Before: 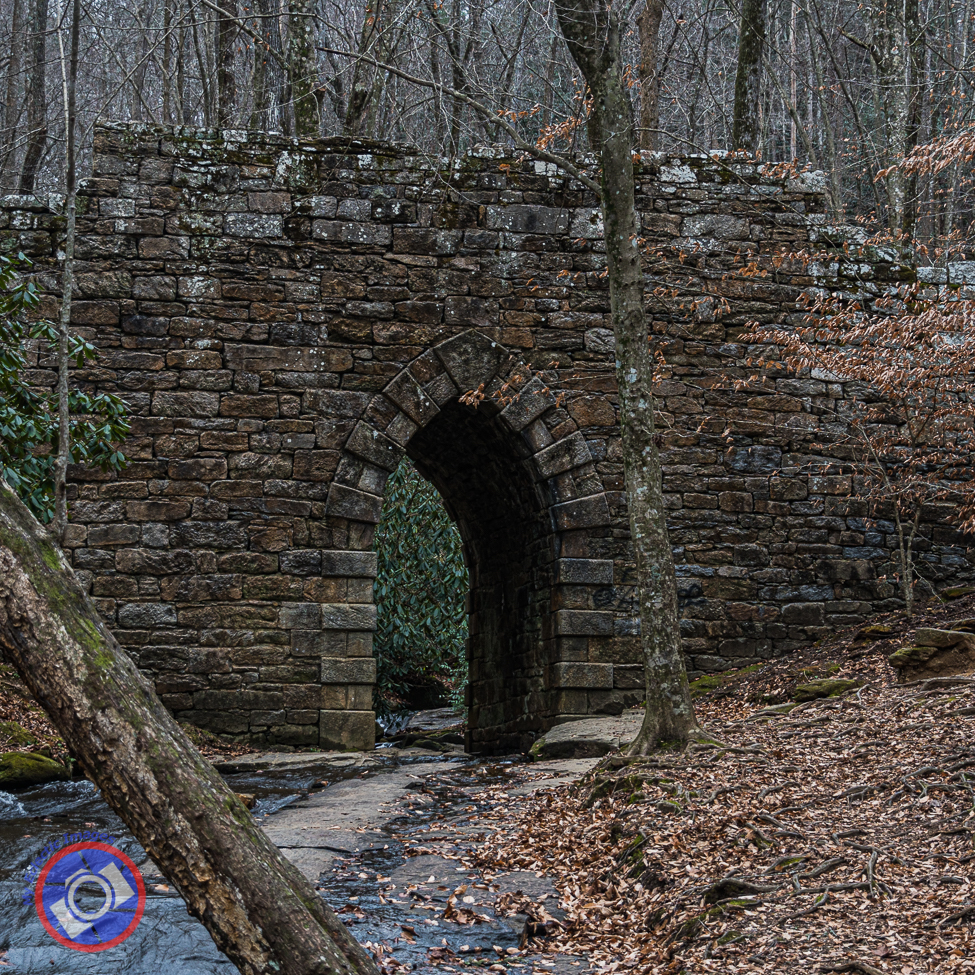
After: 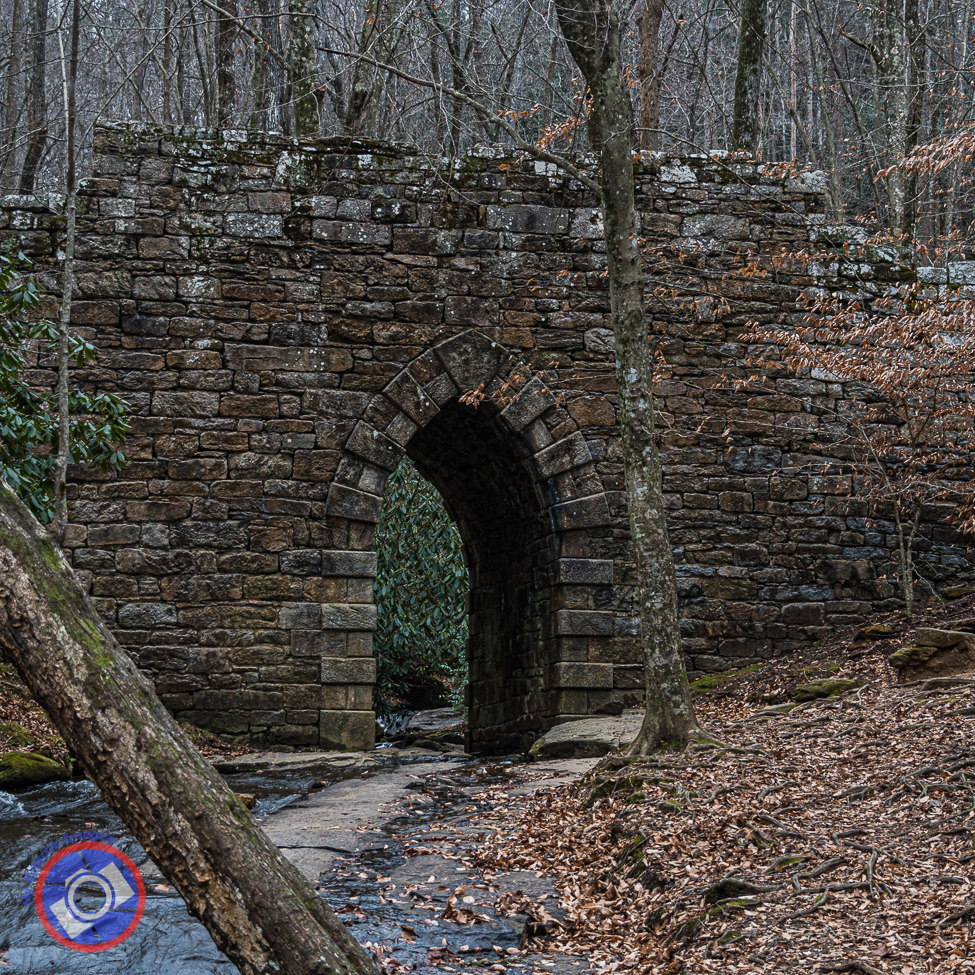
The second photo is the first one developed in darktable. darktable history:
shadows and highlights: shadows 20.91, highlights -82.73, soften with gaussian
tone equalizer: on, module defaults
